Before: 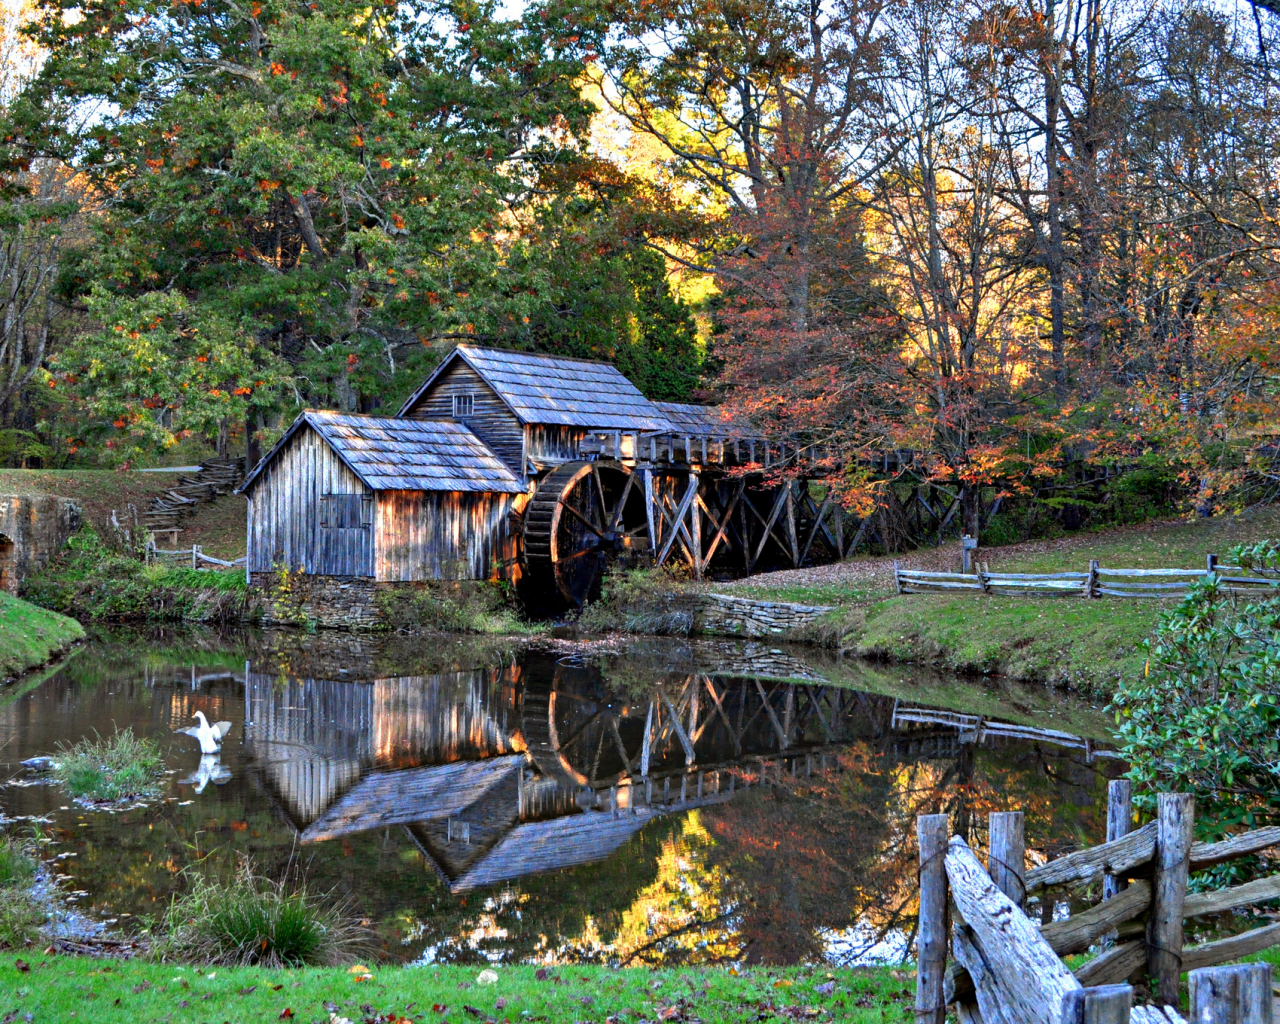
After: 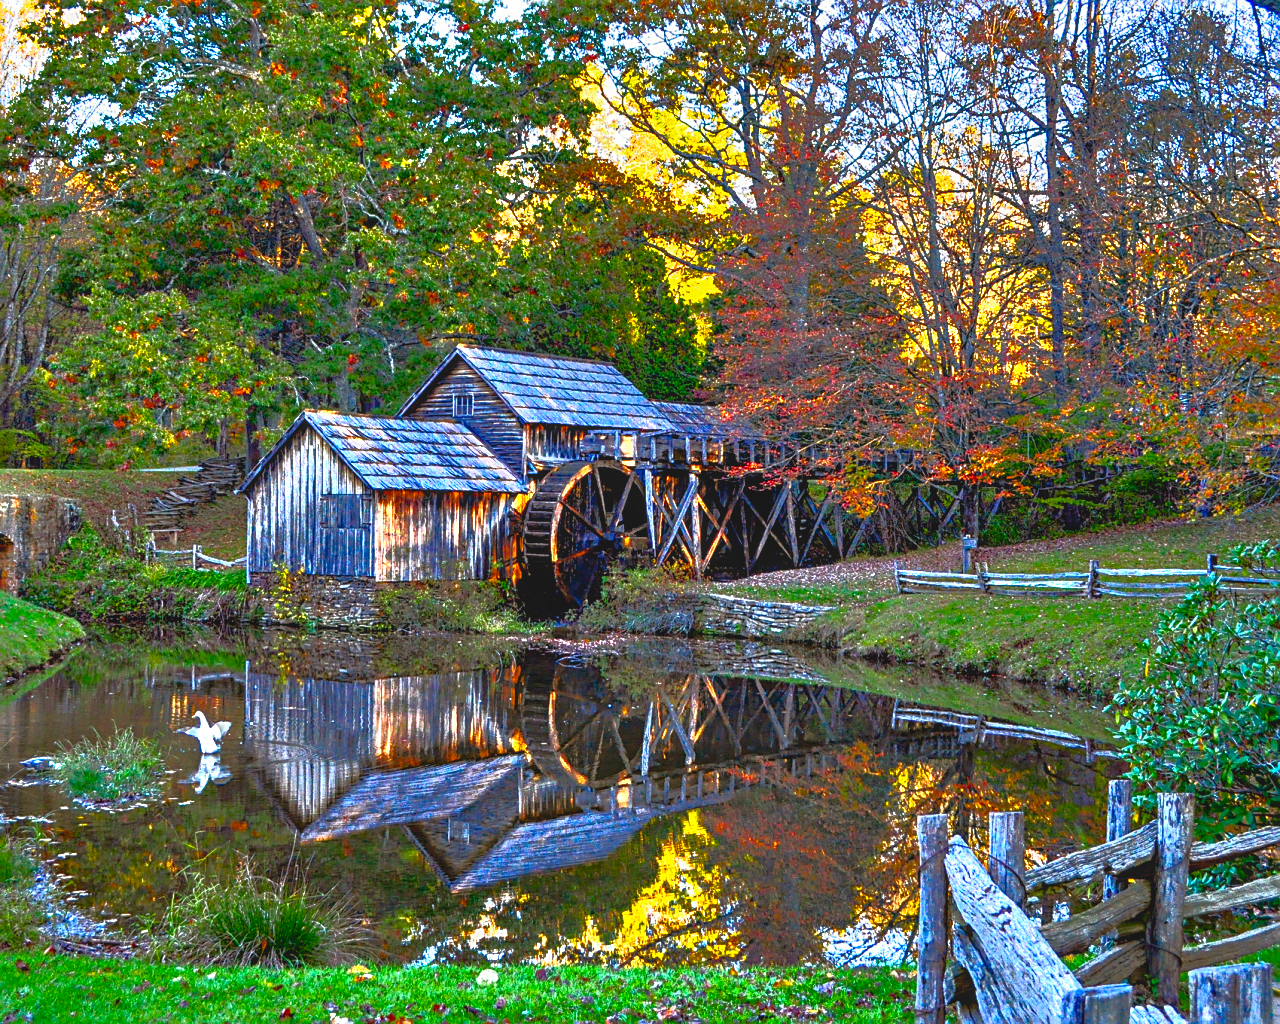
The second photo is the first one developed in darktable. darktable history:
color balance rgb: power › chroma 0.302%, power › hue 24.53°, perceptual saturation grading › global saturation 30.1%, global vibrance 34.699%
tone equalizer: -7 EV -0.6 EV, -6 EV 1.04 EV, -5 EV -0.446 EV, -4 EV 0.427 EV, -3 EV 0.405 EV, -2 EV 0.175 EV, -1 EV -0.162 EV, +0 EV -0.37 EV, smoothing diameter 24.78%, edges refinement/feathering 13.87, preserve details guided filter
tone curve: curves: ch0 [(0, 0.081) (0.483, 0.453) (0.881, 0.992)], color space Lab, independent channels, preserve colors none
levels: levels [0, 0.478, 1]
sharpen: amount 0.578
local contrast: on, module defaults
